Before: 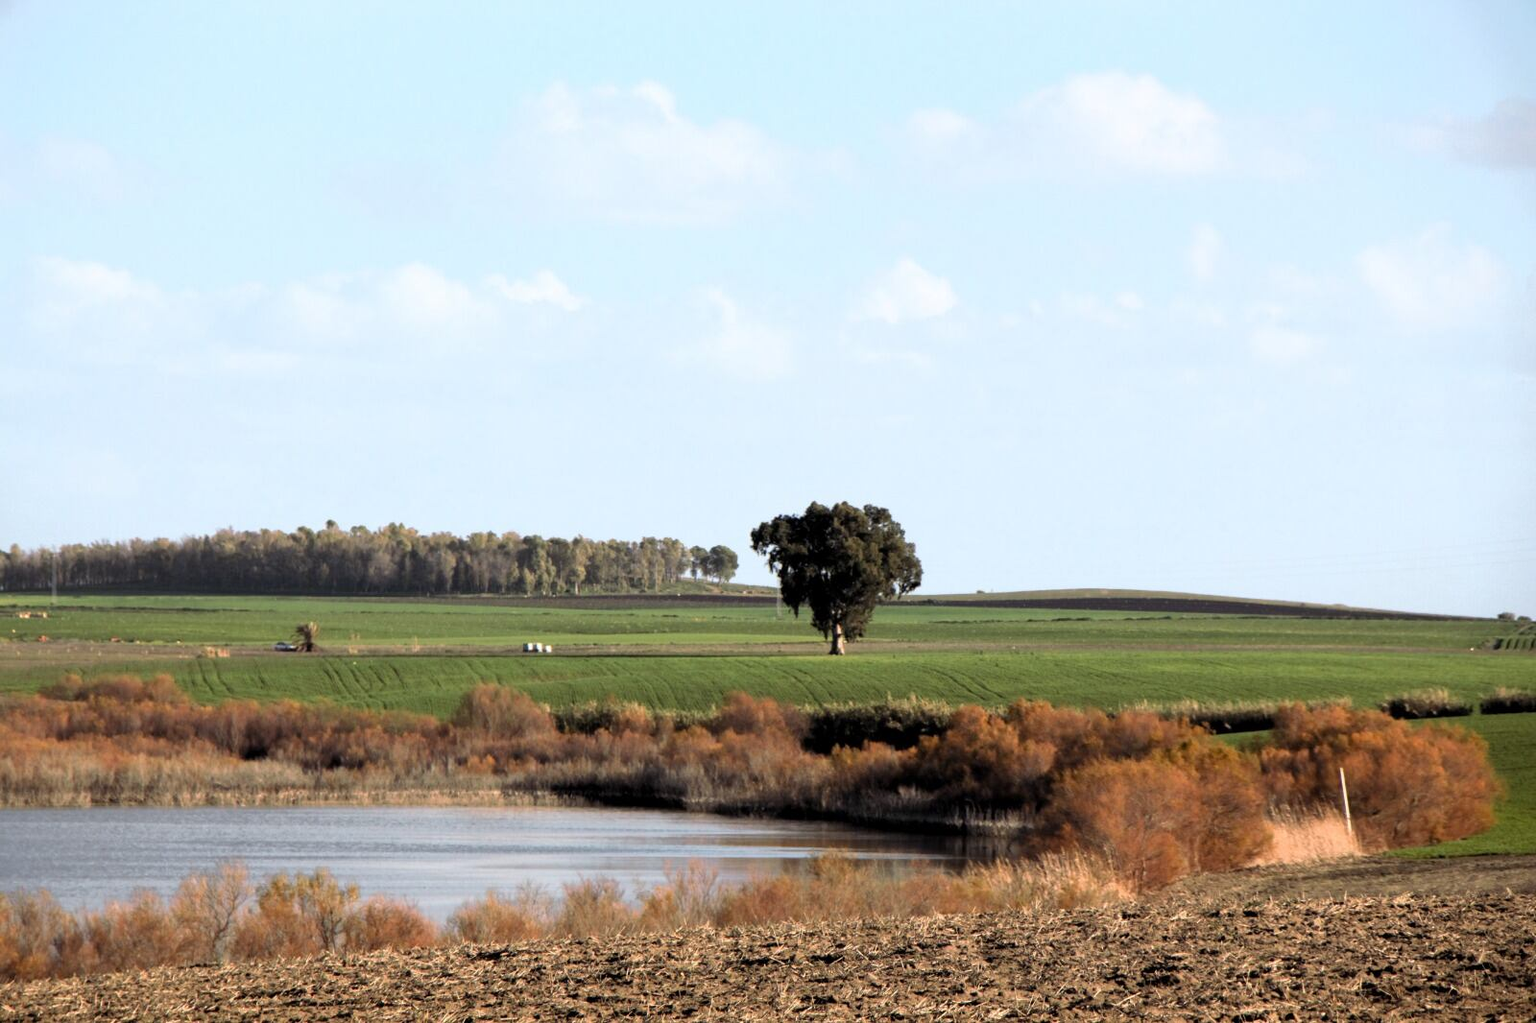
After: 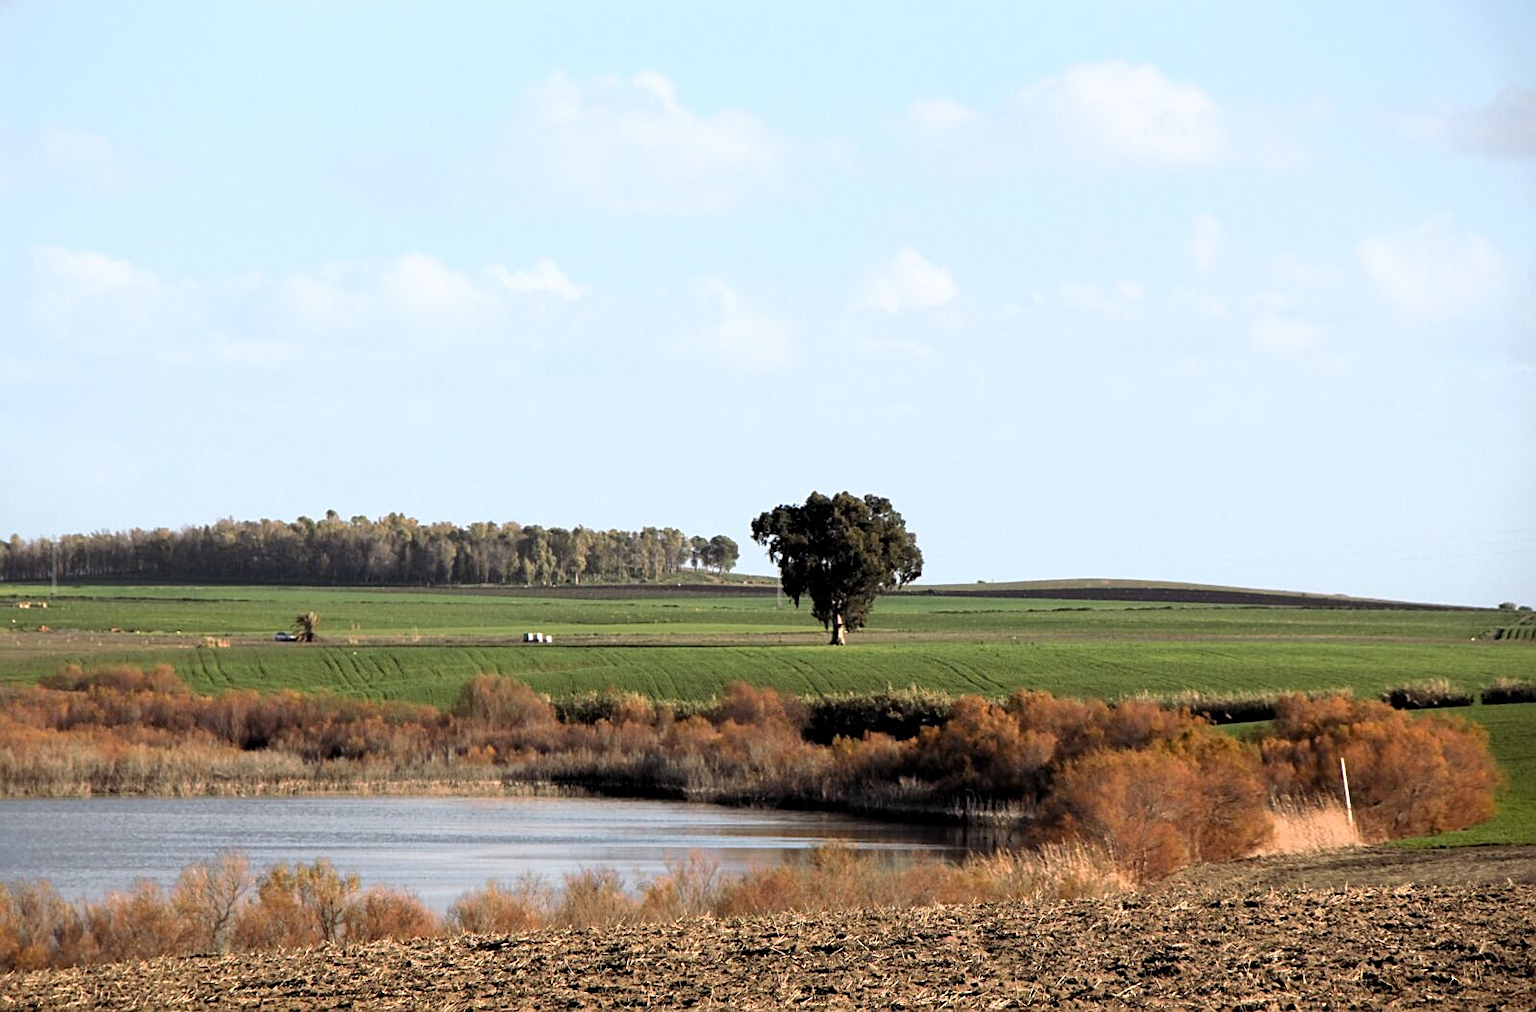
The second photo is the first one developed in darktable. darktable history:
crop: top 1.049%, right 0.001%
sharpen: on, module defaults
